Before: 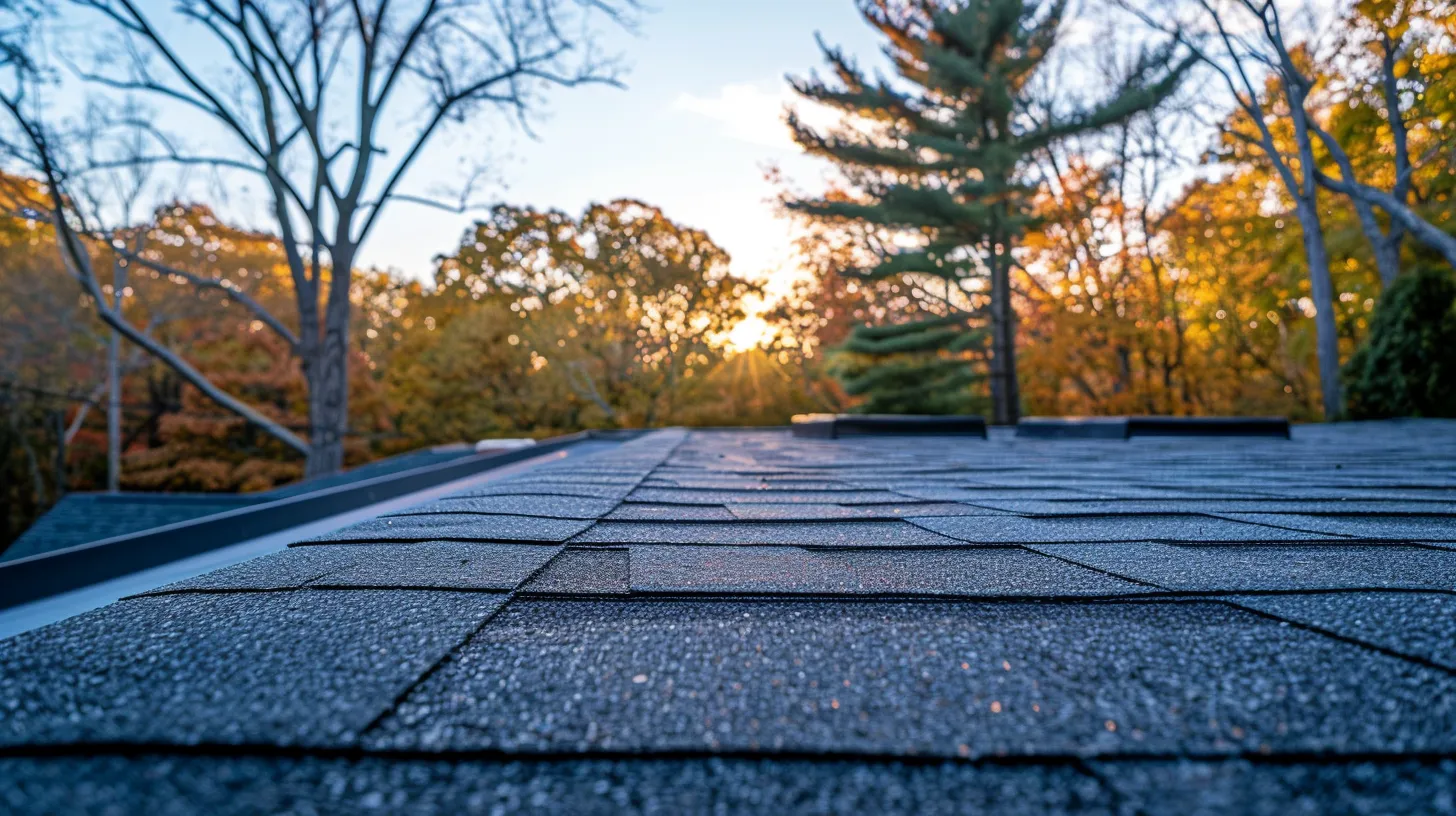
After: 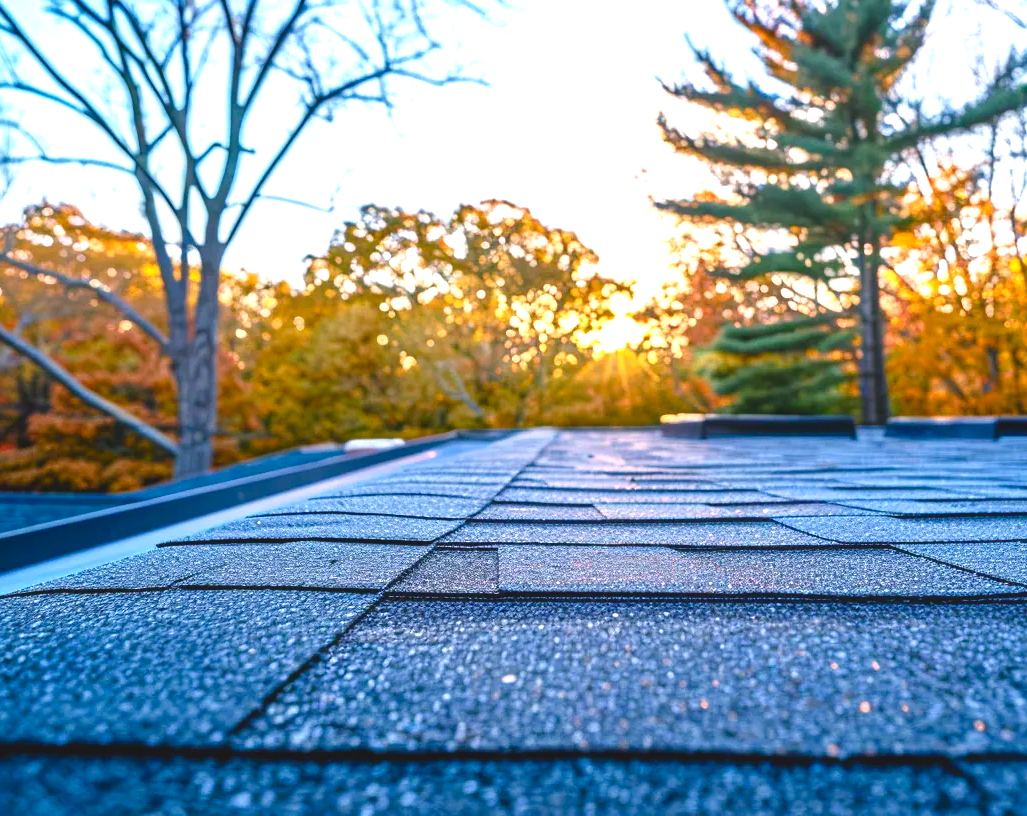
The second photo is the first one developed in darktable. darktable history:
color balance rgb: shadows lift › luminance 0.885%, shadows lift › chroma 0.202%, shadows lift › hue 19.85°, perceptual saturation grading › global saturation 34.606%, perceptual saturation grading › highlights -29.799%, perceptual saturation grading › shadows 35.581%, global vibrance 20%
exposure: black level correction -0.005, exposure 1.001 EV, compensate highlight preservation false
crop and rotate: left 9.008%, right 20.394%
